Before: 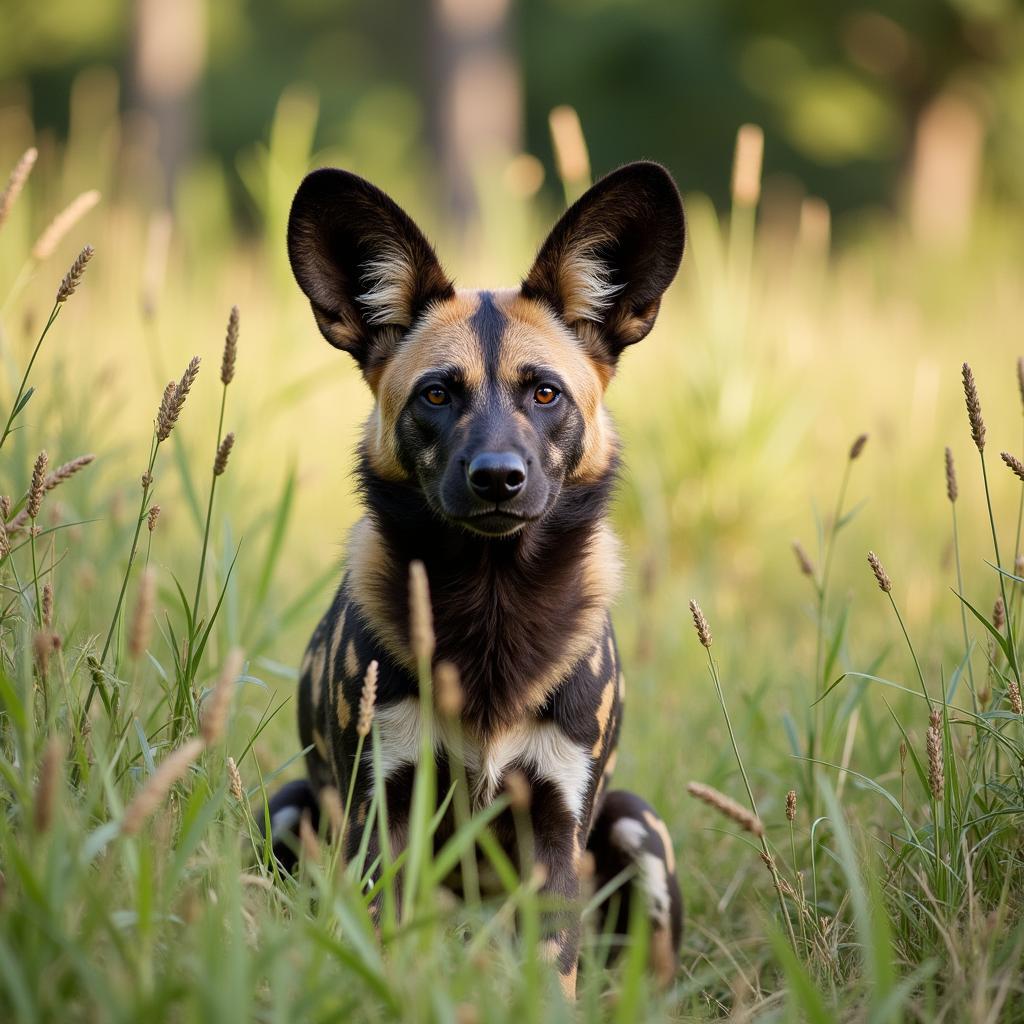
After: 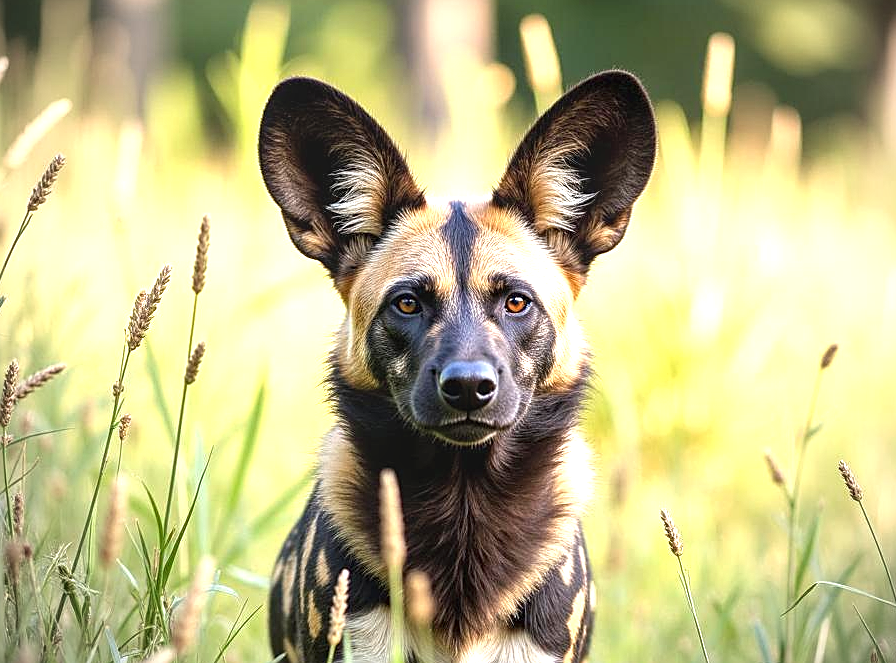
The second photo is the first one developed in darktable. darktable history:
crop: left 2.884%, top 8.954%, right 9.61%, bottom 26.207%
exposure: black level correction 0, exposure 1.2 EV, compensate exposure bias true, compensate highlight preservation false
sharpen: on, module defaults
vignetting: on, module defaults
local contrast: on, module defaults
